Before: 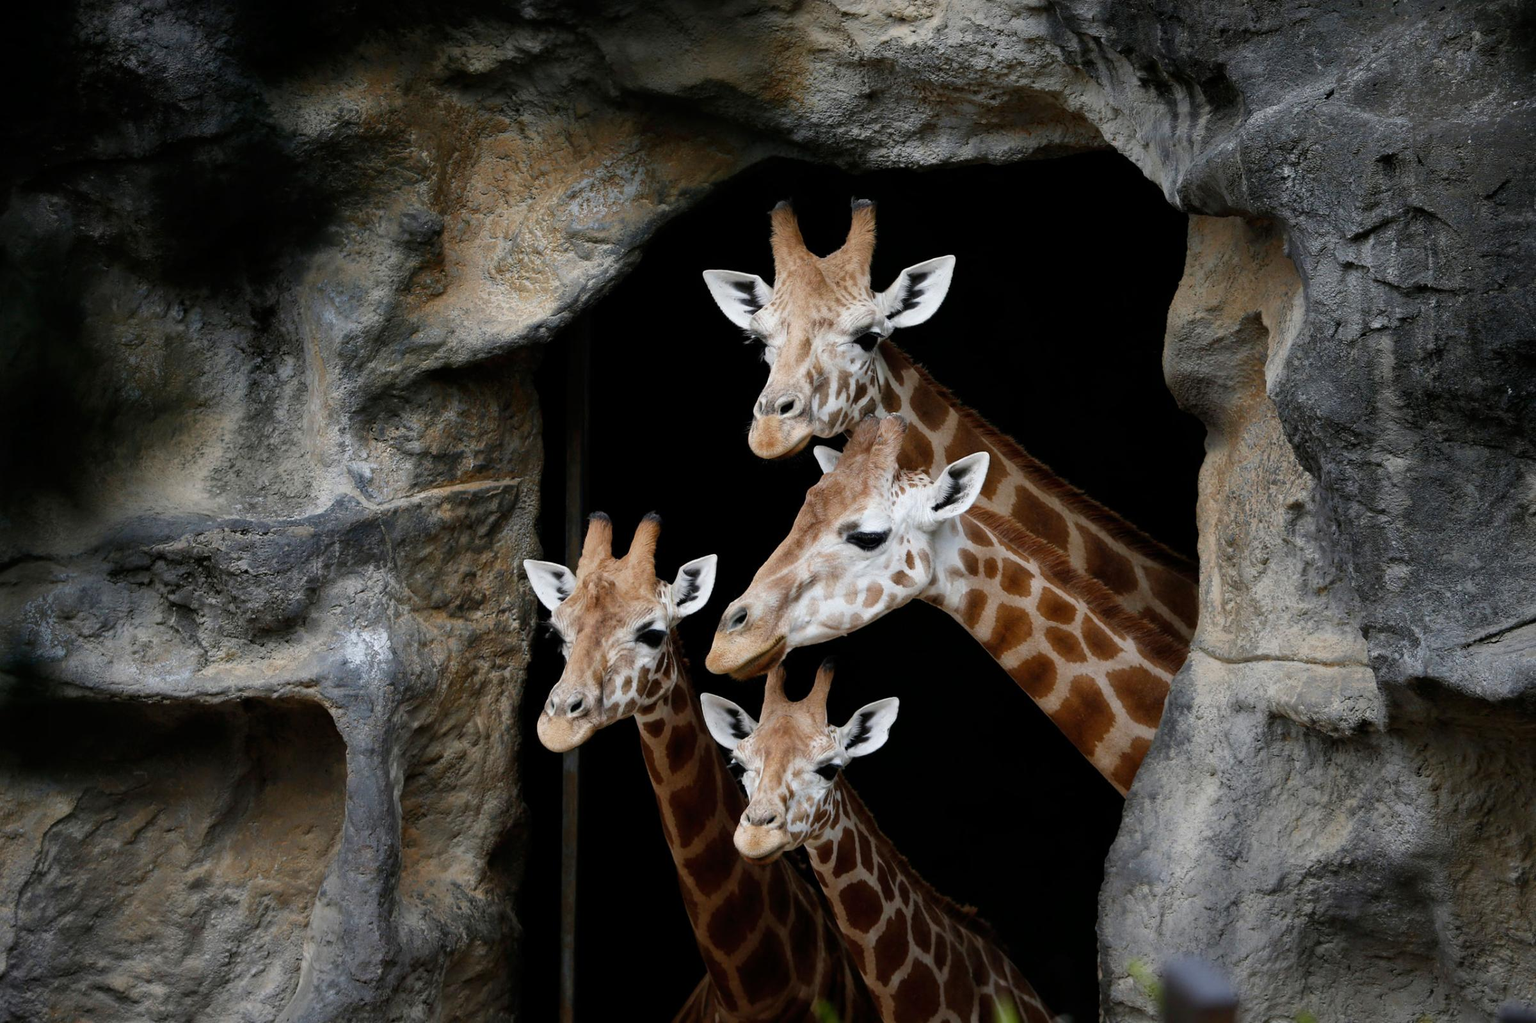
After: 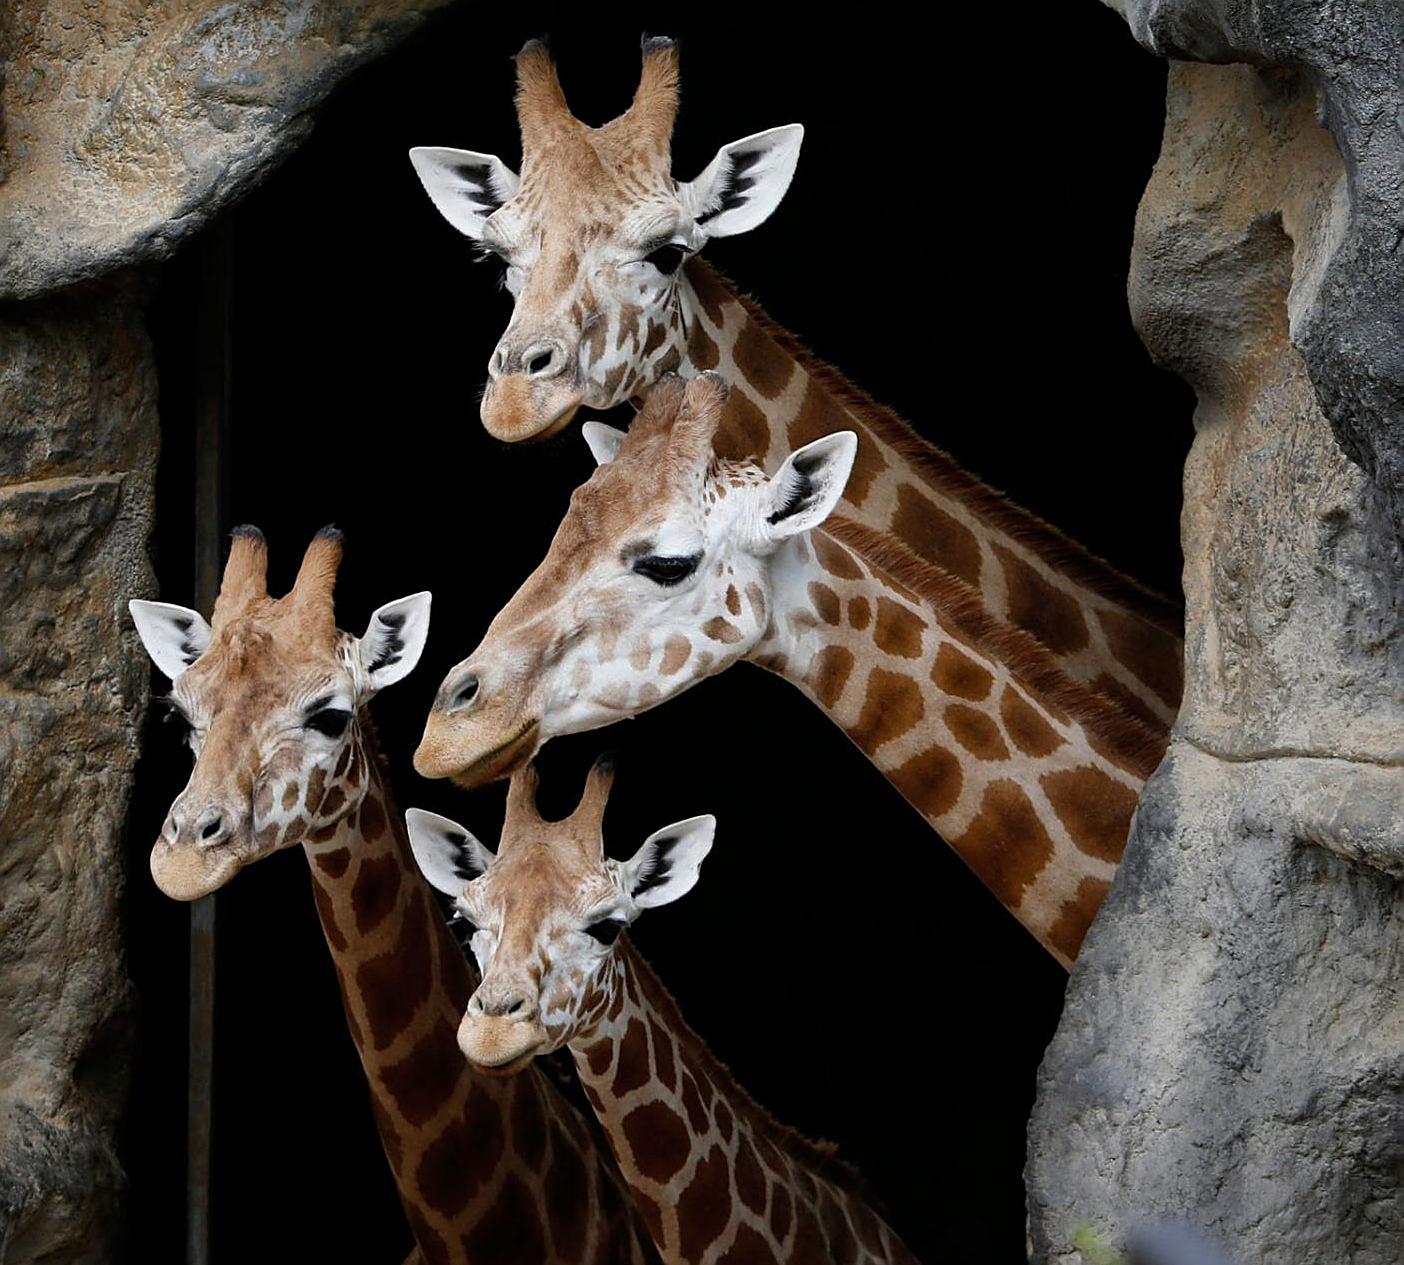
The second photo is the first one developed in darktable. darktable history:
sharpen: on, module defaults
crop and rotate: left 28.71%, top 17.266%, right 12.761%, bottom 3.6%
